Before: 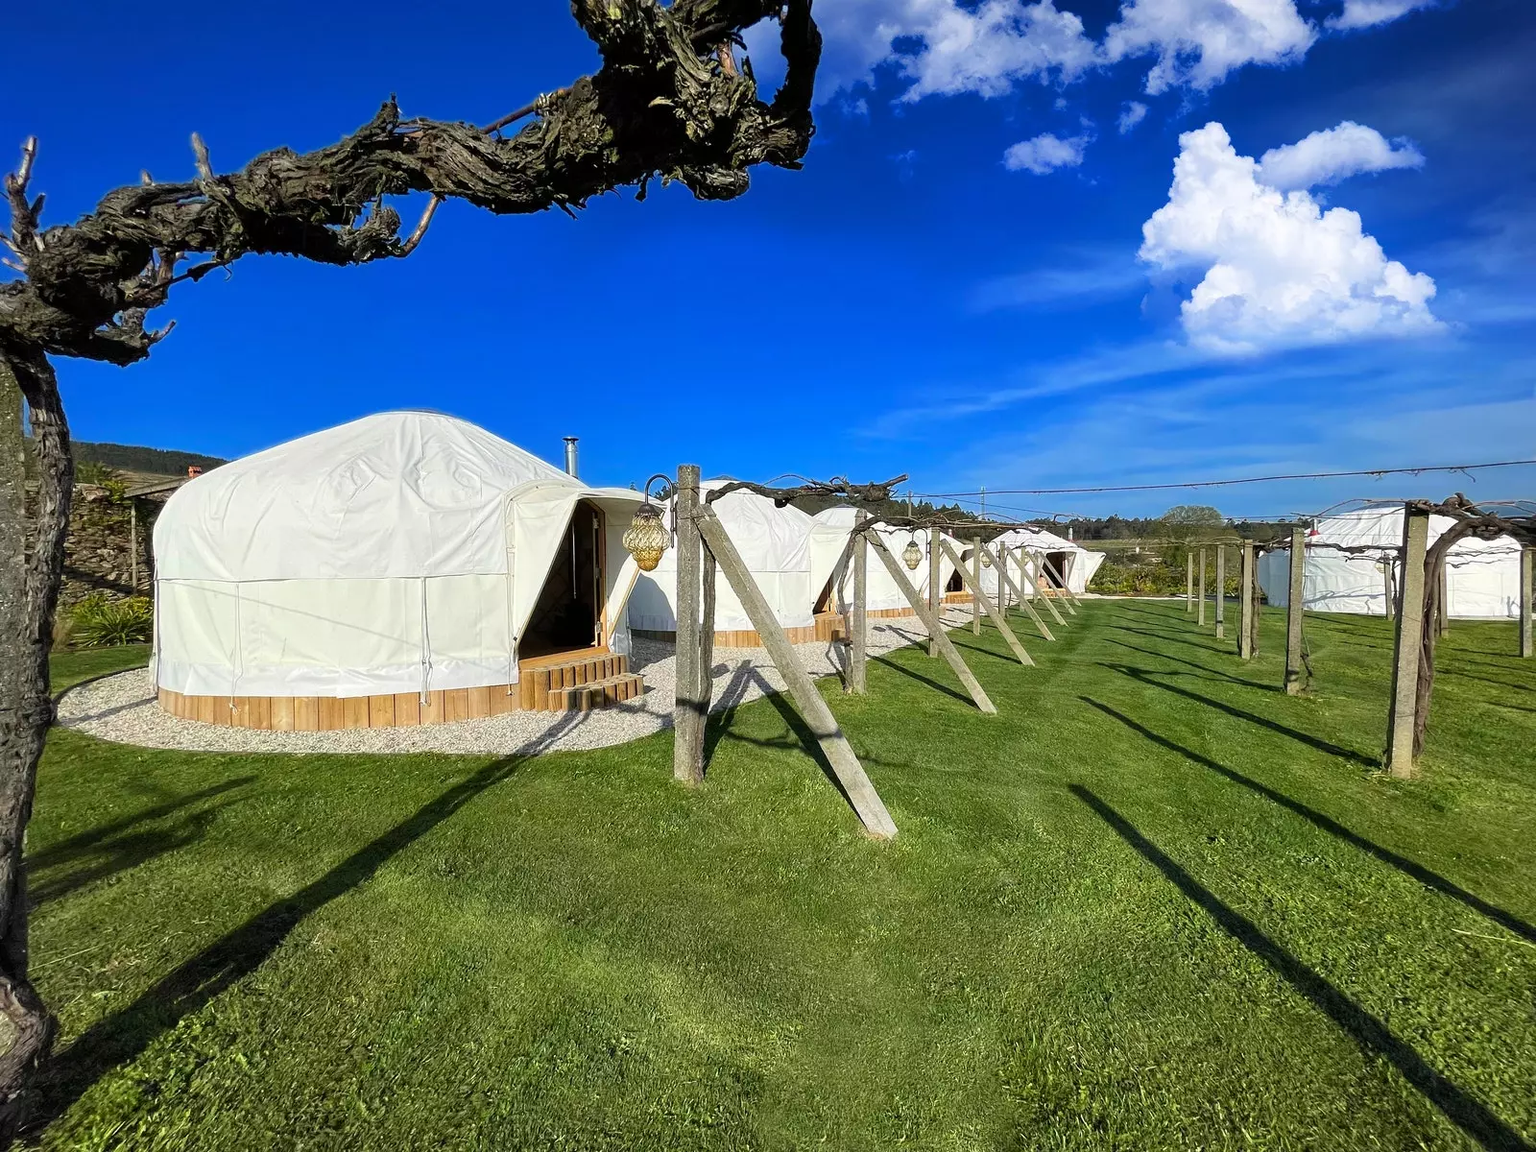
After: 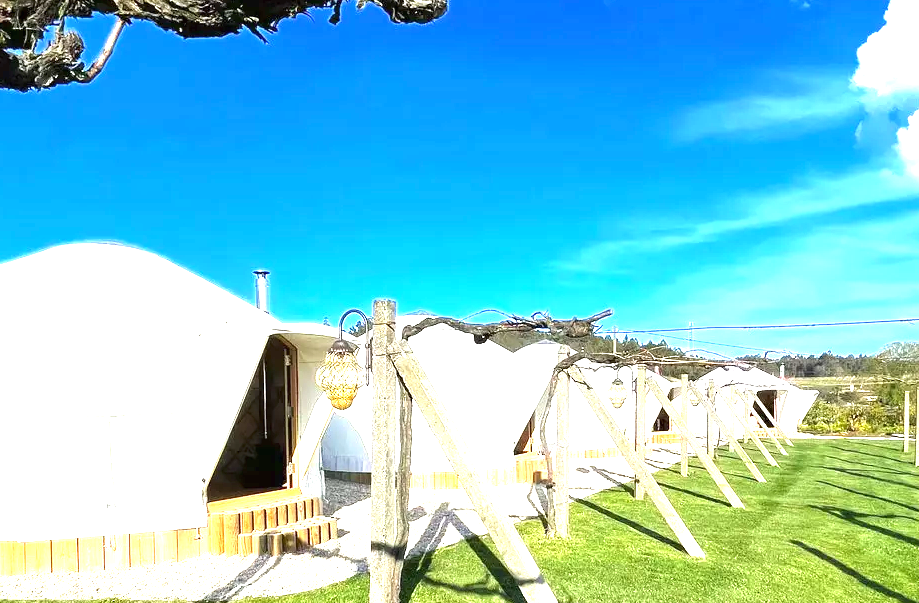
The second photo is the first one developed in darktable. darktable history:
crop: left 20.868%, top 15.439%, right 21.669%, bottom 33.714%
exposure: black level correction 0, exposure 1.988 EV, compensate highlight preservation false
